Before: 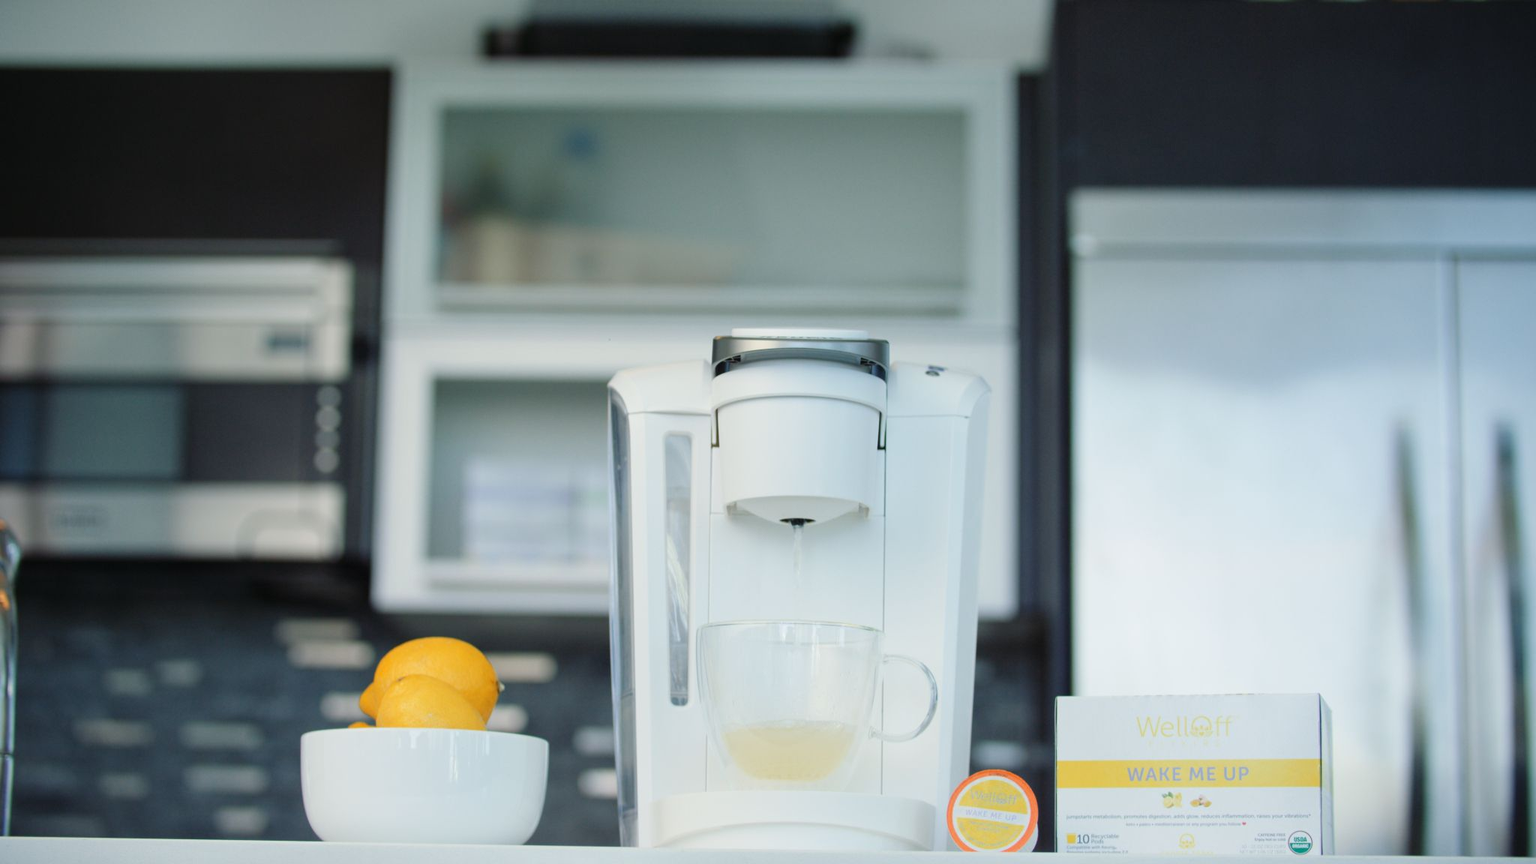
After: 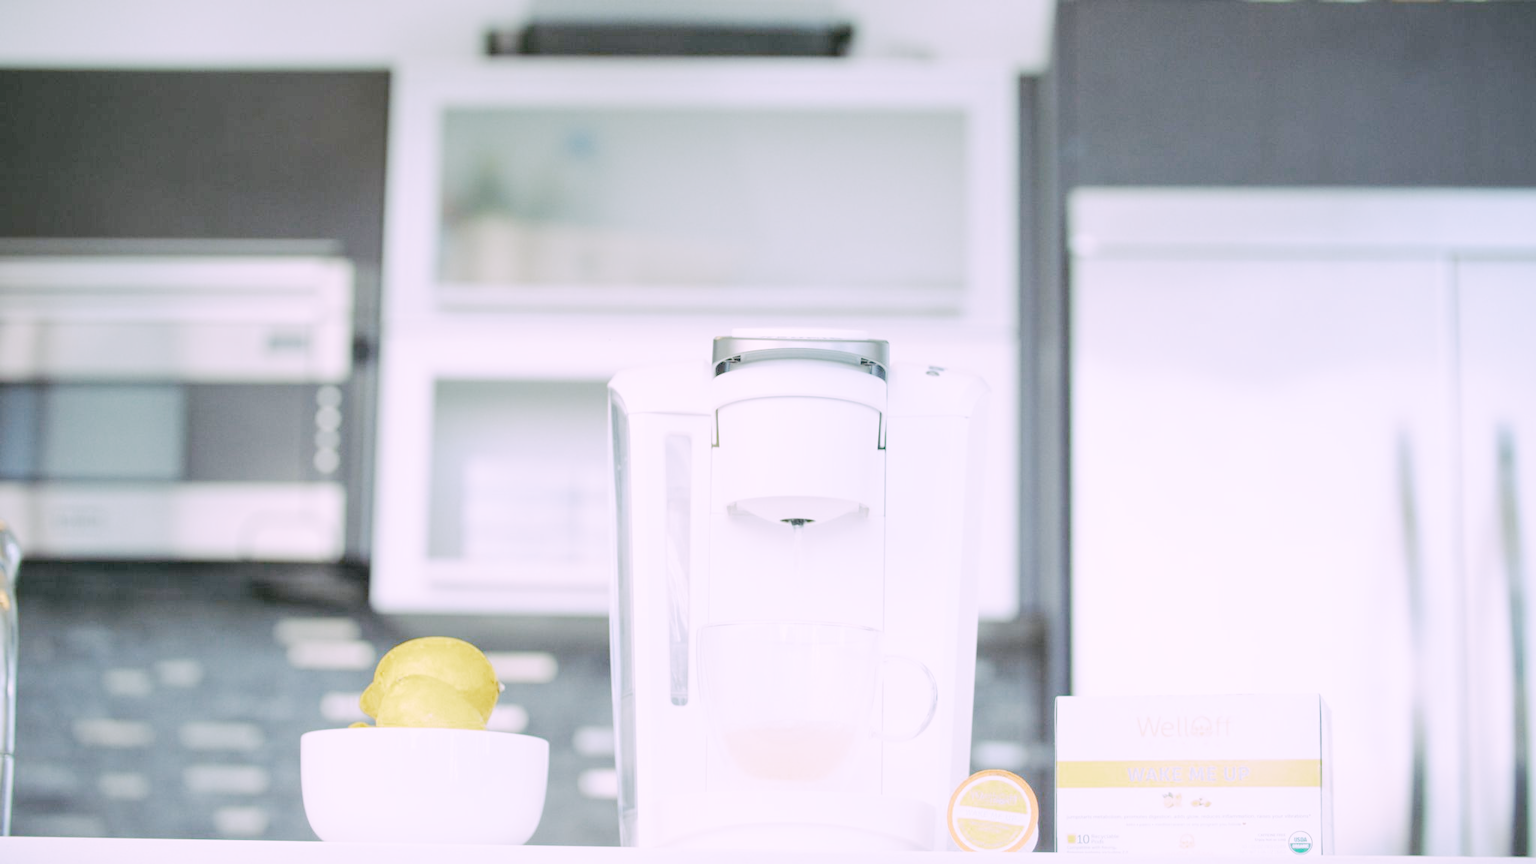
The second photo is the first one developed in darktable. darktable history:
tone curve: curves: ch0 [(0, 0) (0.003, 0.004) (0.011, 0.006) (0.025, 0.011) (0.044, 0.017) (0.069, 0.029) (0.1, 0.047) (0.136, 0.07) (0.177, 0.121) (0.224, 0.182) (0.277, 0.257) (0.335, 0.342) (0.399, 0.432) (0.468, 0.526) (0.543, 0.621) (0.623, 0.711) (0.709, 0.792) (0.801, 0.87) (0.898, 0.951) (1, 1)], preserve colors none
color look up table: target L [91.14, 82.67, 84.98, 84.88, 77.5, 45.69, 69.1, 68.68, 65.17, 38.47, 44.39, 42.09, 34.52, 5.992, 200.42, 84.86, 64.3, 62.23, 61.03, 61.71, 52, 37.24, 36.93, 23.33, 88.7, 83.92, 81.07, 79.38, 76.5, 73.86, 66.32, 63.17, 50.95, 55.53, 62.77, 53.21, 42.2, 35.73, 36.74, 31.77, 34.85, 15.02, 6.071, 79.96, 86.07, 75.65, 67.32, 48.74, 36.14], target a [9.482, -9.494, -3.875, -3.429, -46.06, -36.09, -36.33, -46.94, -10.93, -29.21, -35.3, -24.65, -20.81, -10.46, 0, 5.268, 10.62, 2.343, 47.11, 32.59, 49.27, 8.365, 34.72, 22.54, 5.124, 12.5, 25.52, 10.06, 36.31, -8.833, 59.38, 55.66, 11.38, 25.01, 10.65, 54.35, 38.95, 21.68, 4.862, 22.18, 43.58, 6.371, 0.046, -41.4, -10.86, -31.85, -35.11, -13.32, -1.069], target b [-16.36, 40.08, 9.623, 40.49, -6.634, 35.57, 36.21, 3.18, 14.58, 25.27, 31.55, 2.145, 29.35, 10.34, 0, 33.7, 48.58, 40.3, 24.37, 20.46, 18.27, 24.19, 24.09, 15.23, -20.81, -2.286, -24.98, -32.88, -33.87, -40.56, -44.37, -15.78, -22.24, -41.25, -53.02, -53.52, -13.6, -4.253, -31.68, -54.33, -73.66, -20.42, -2.436, -9.531, -19.92, -40.65, -17.41, -29.07, -0.177], num patches 49
